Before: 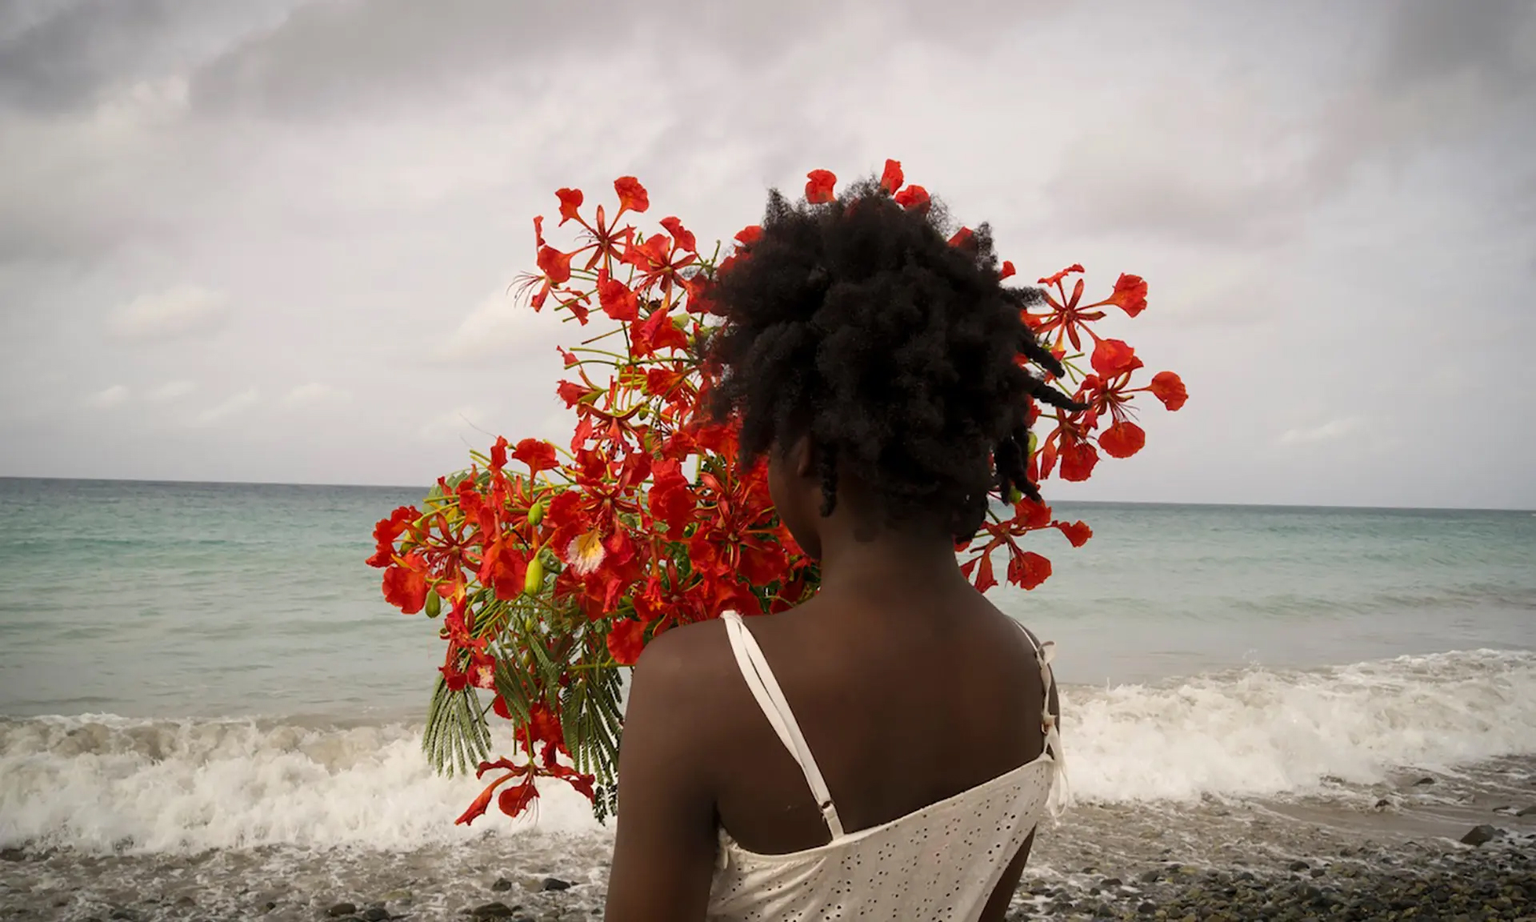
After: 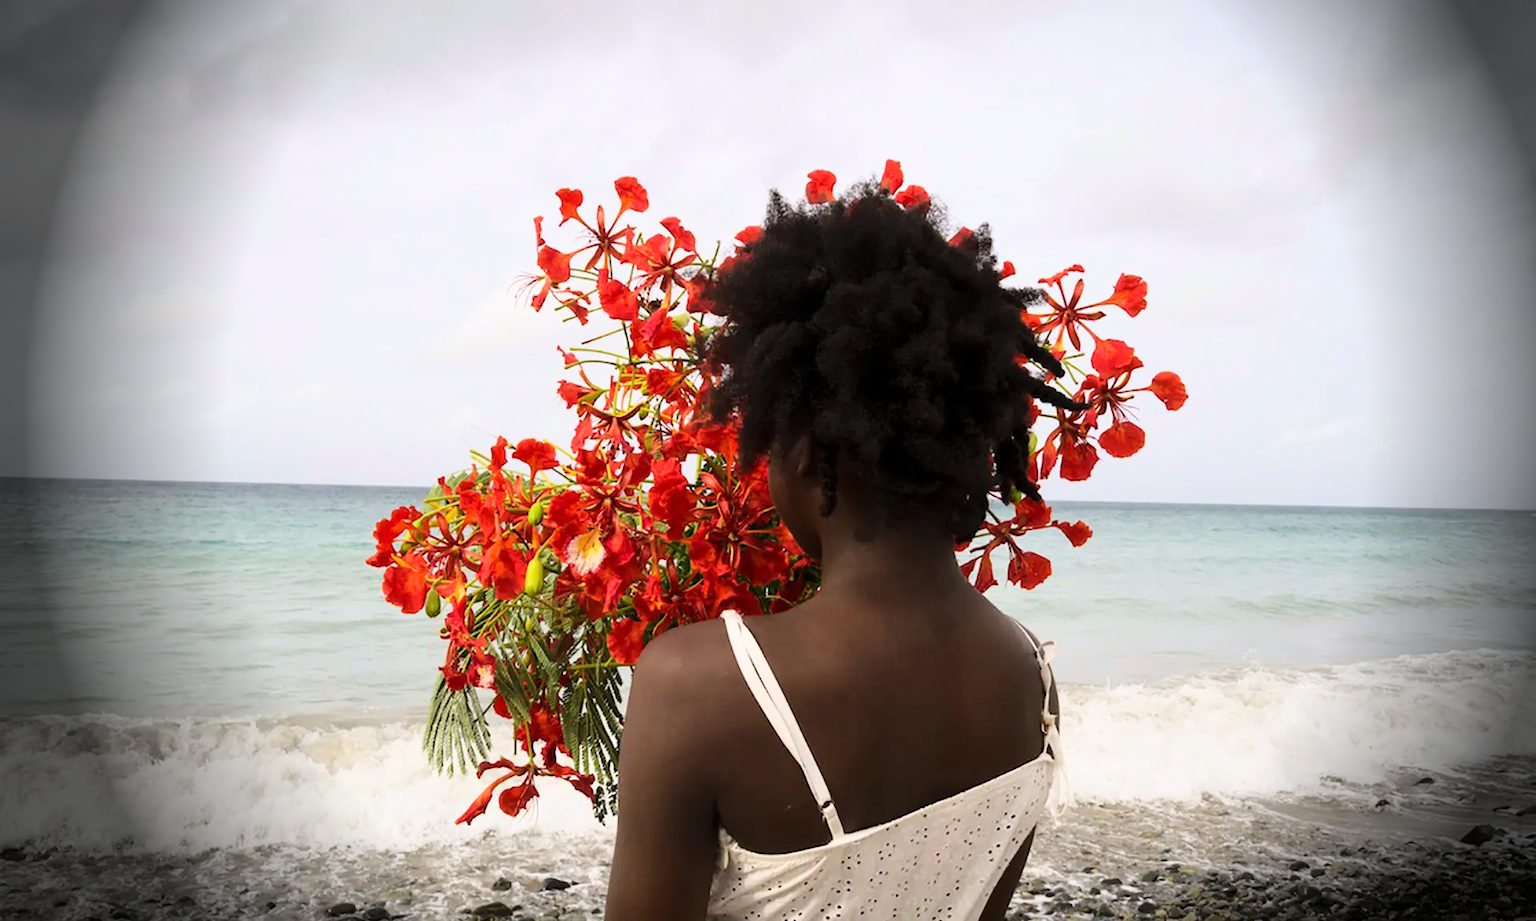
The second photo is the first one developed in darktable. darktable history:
white balance: red 0.974, blue 1.044
vignetting: fall-off start 76.42%, fall-off radius 27.36%, brightness -0.872, center (0.037, -0.09), width/height ratio 0.971
base curve: curves: ch0 [(0, 0) (0.028, 0.03) (0.121, 0.232) (0.46, 0.748) (0.859, 0.968) (1, 1)]
